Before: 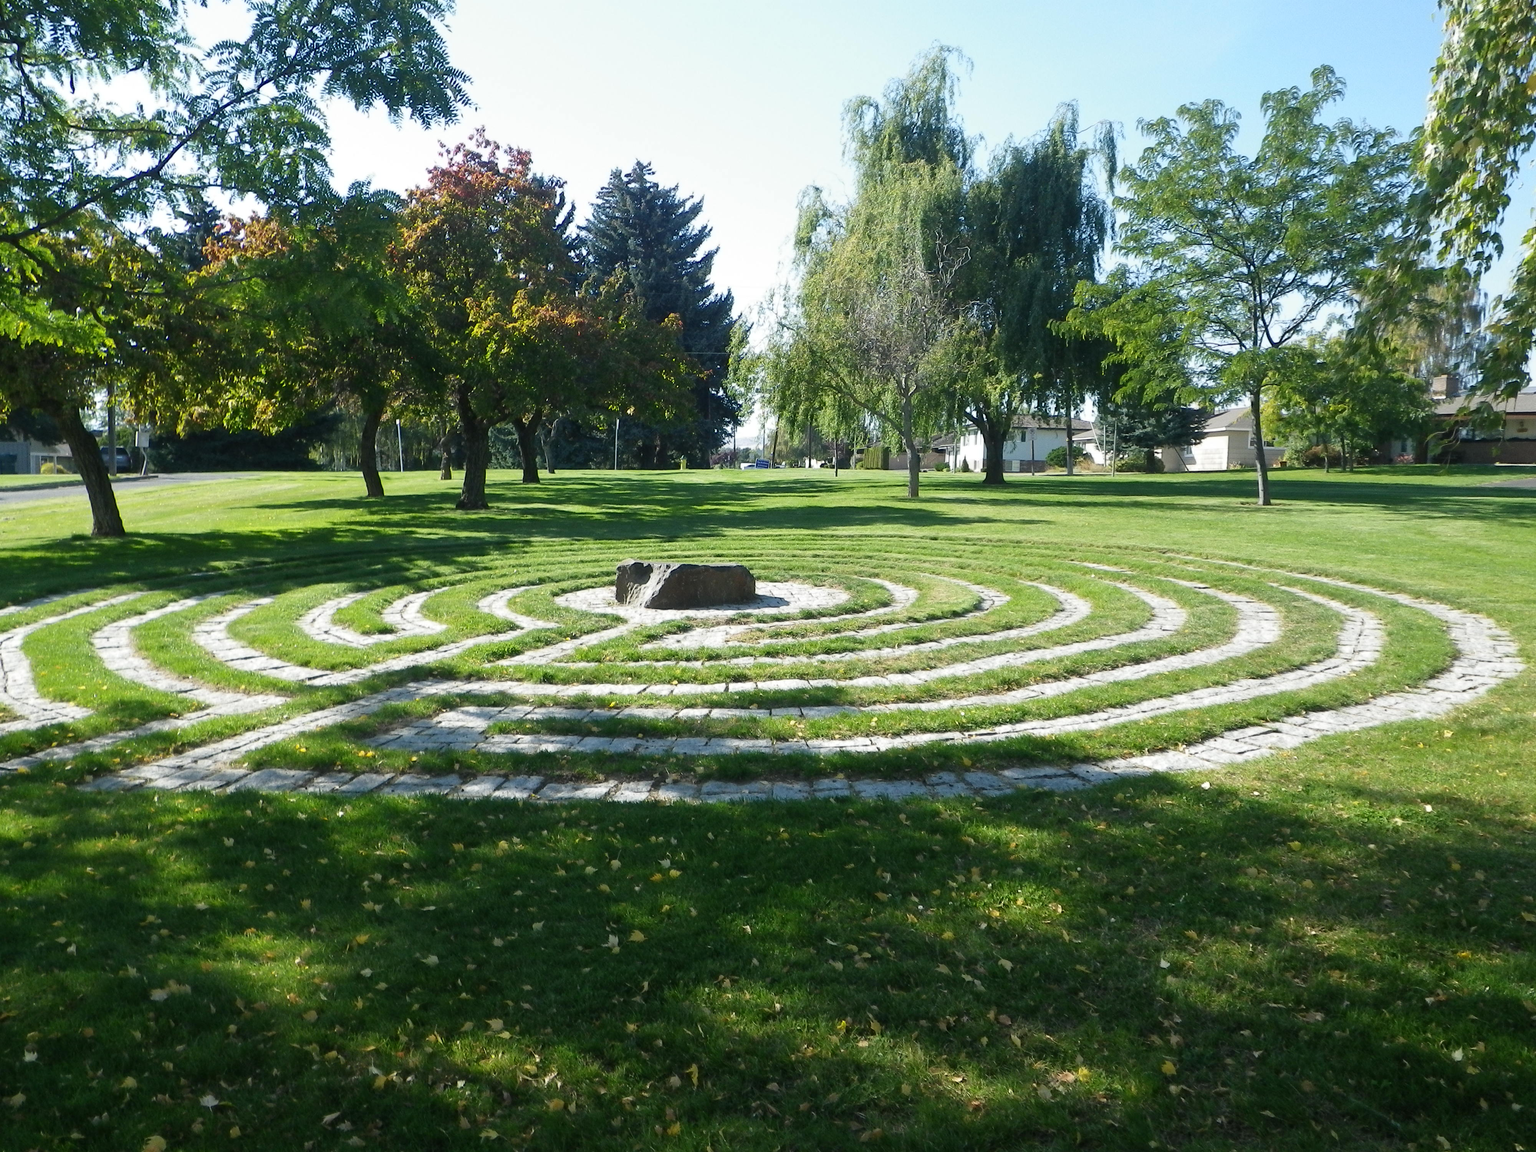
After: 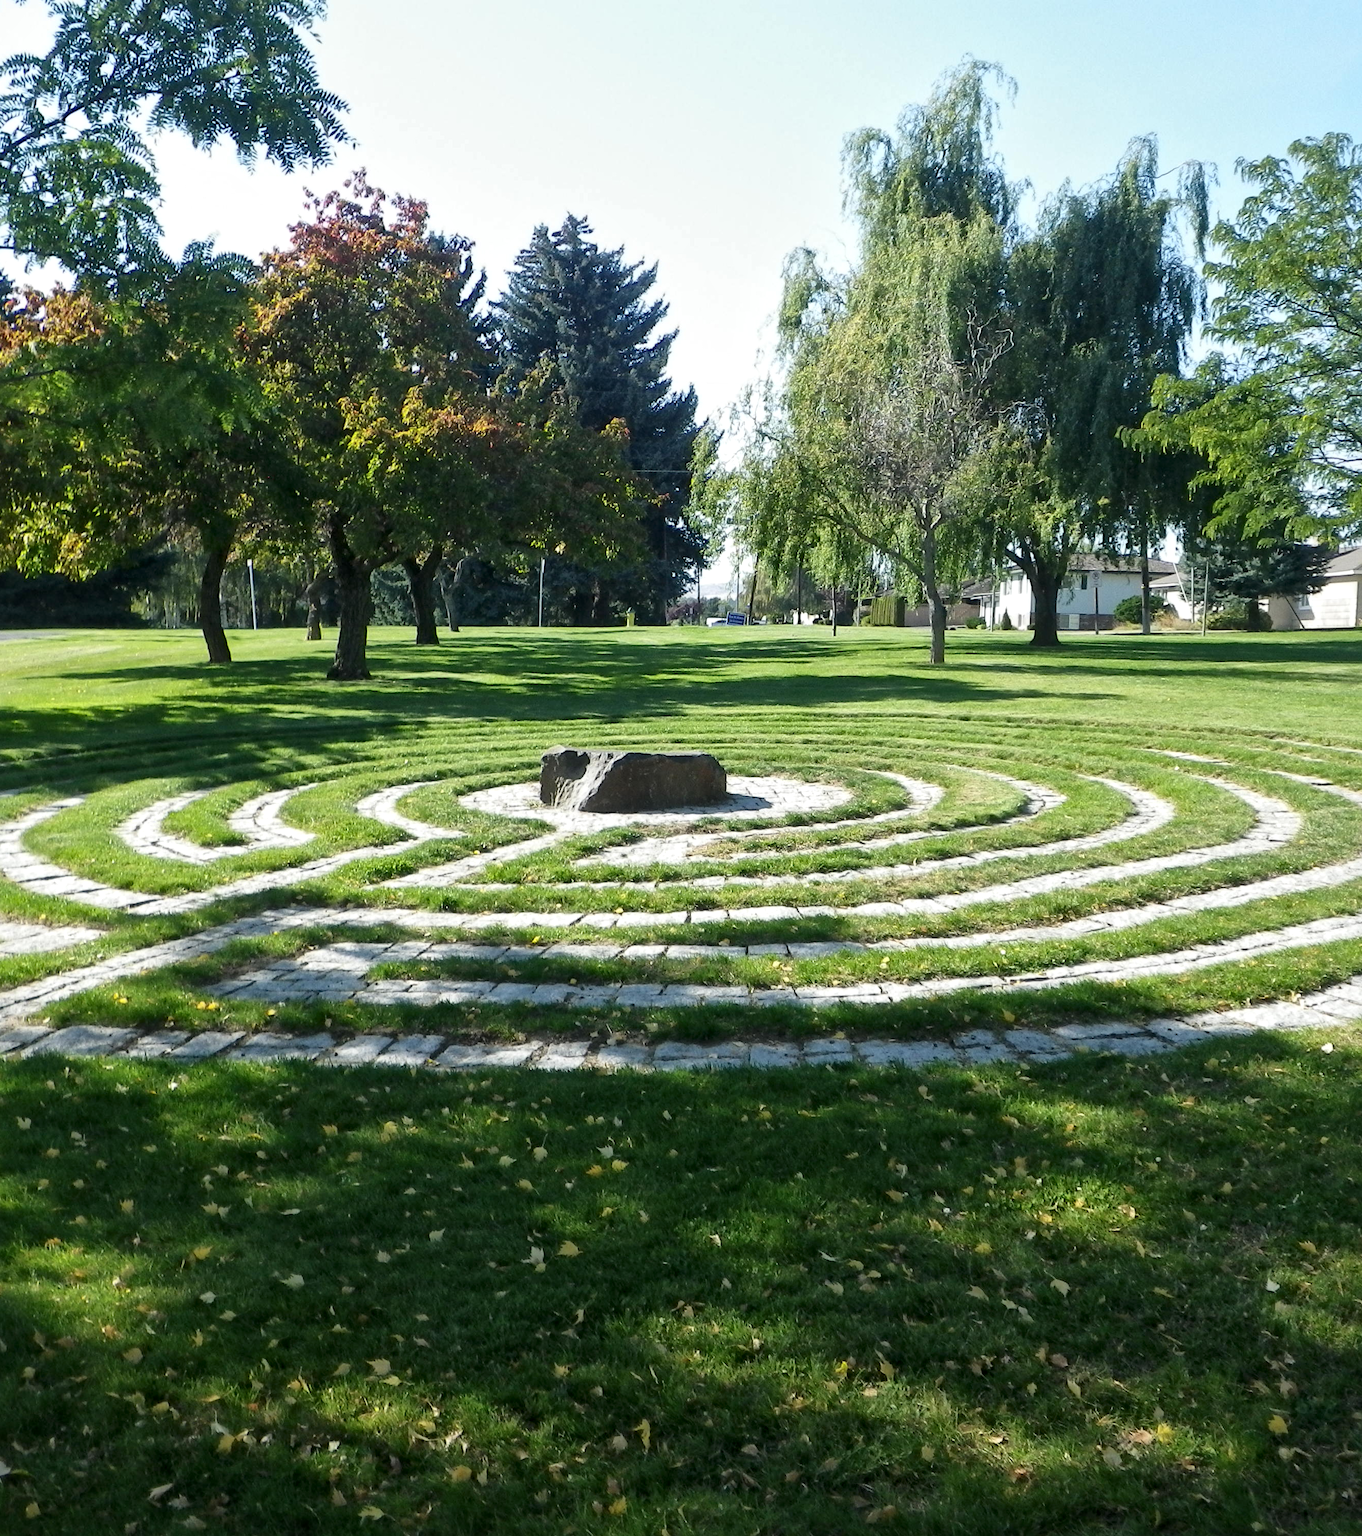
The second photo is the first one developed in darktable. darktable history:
crop and rotate: left 13.726%, right 19.757%
local contrast: mode bilateral grid, contrast 21, coarseness 49, detail 143%, midtone range 0.2
